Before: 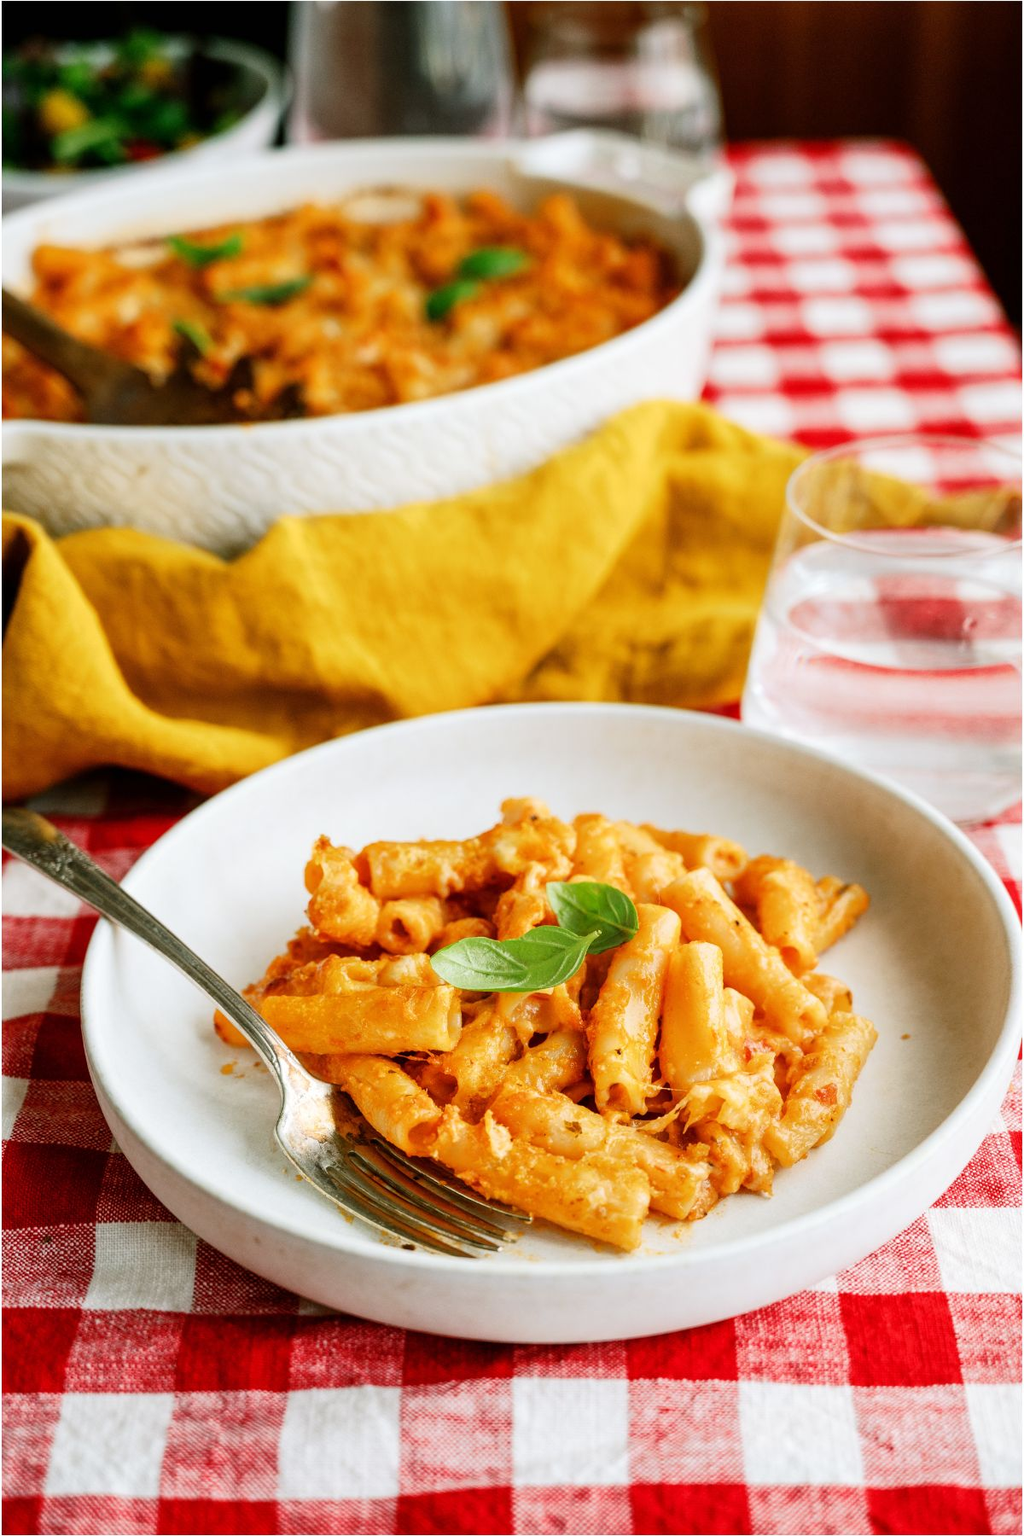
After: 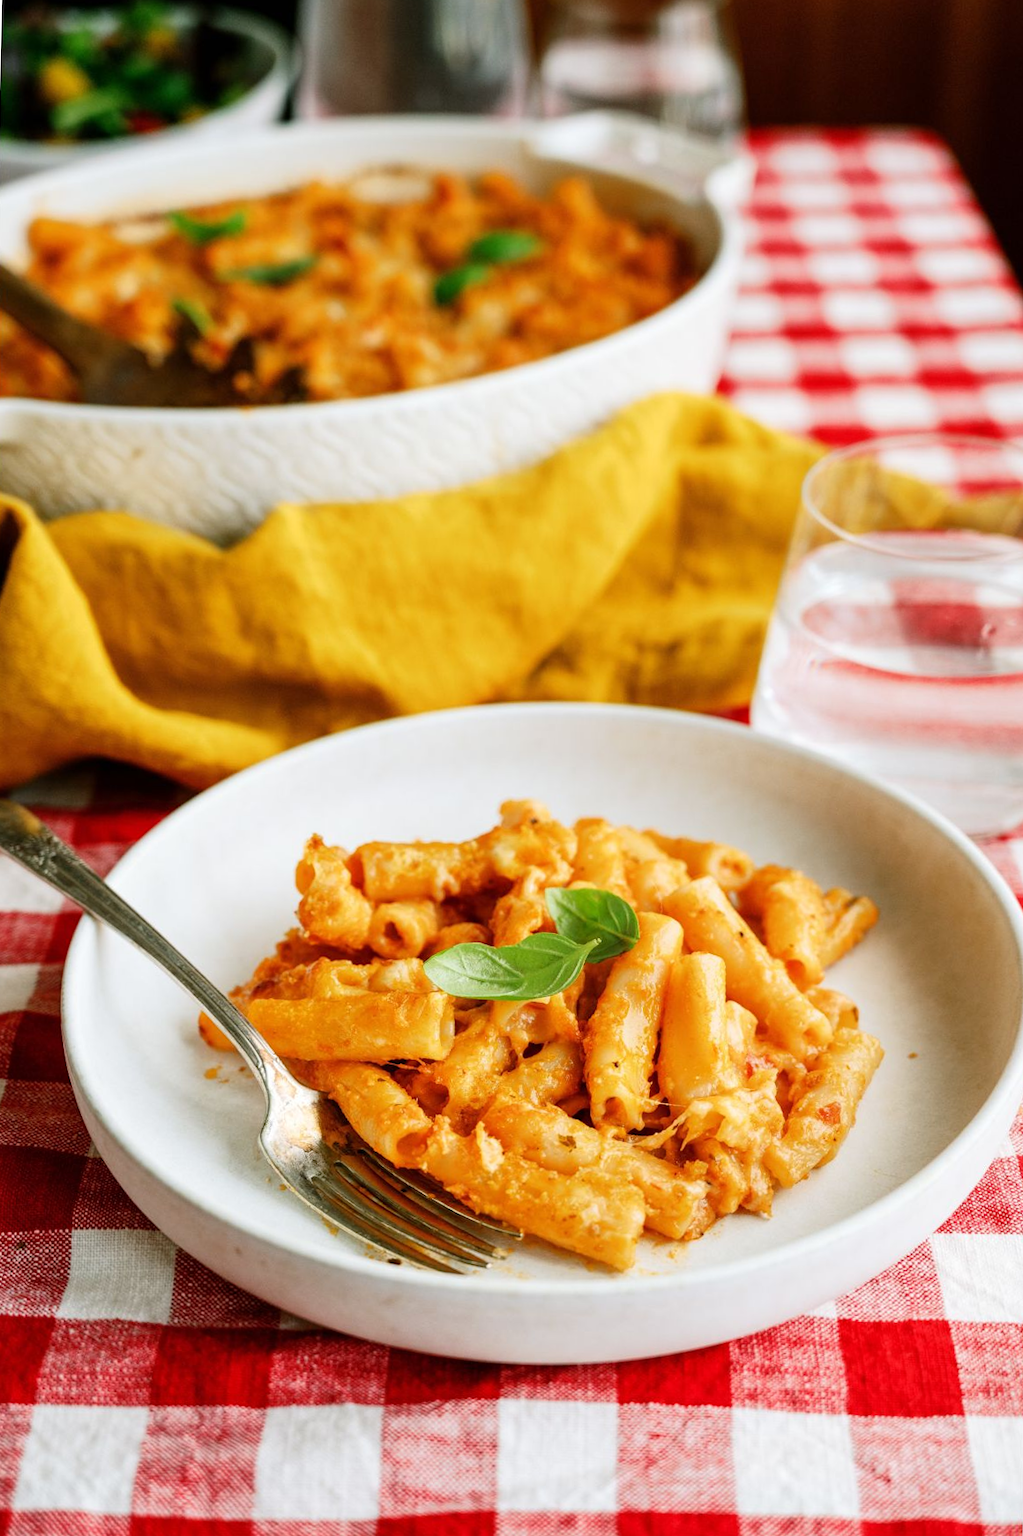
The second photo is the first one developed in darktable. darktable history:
crop and rotate: angle -1.28°
